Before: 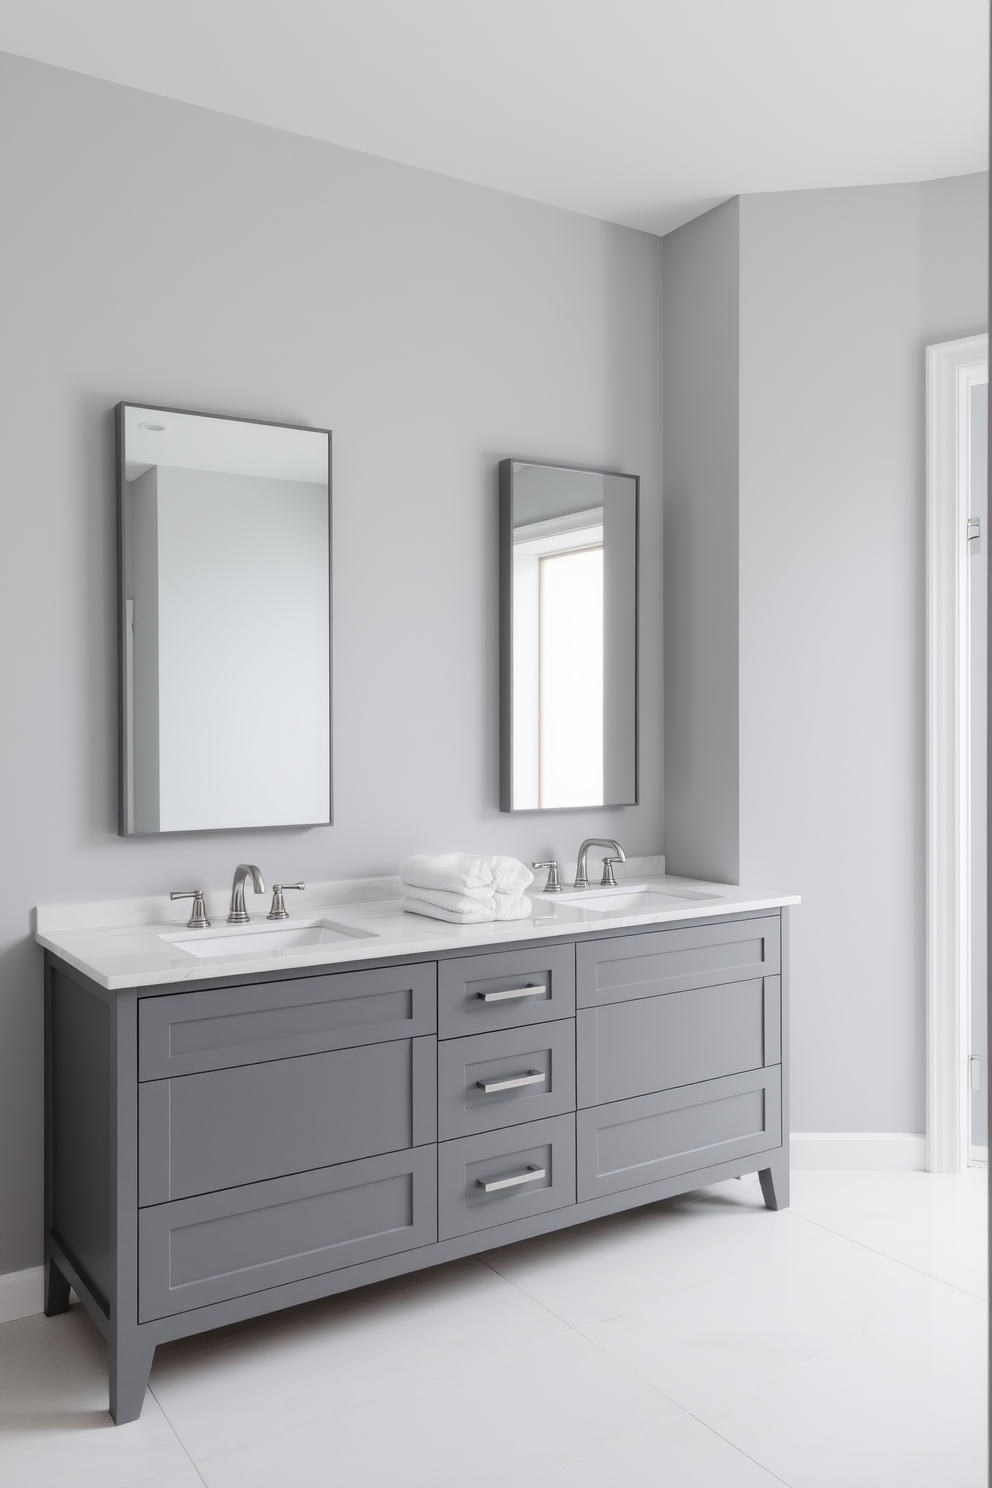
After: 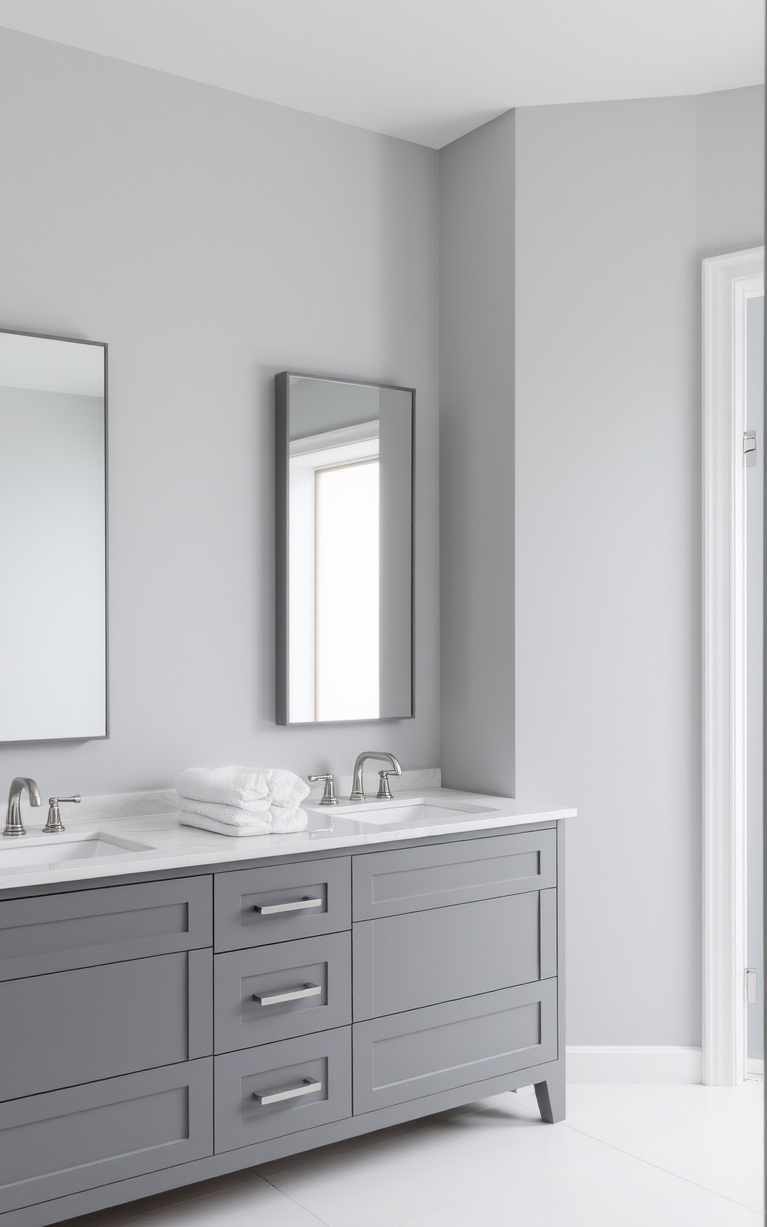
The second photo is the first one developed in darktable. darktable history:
crop: left 22.629%, top 5.898%, bottom 11.632%
